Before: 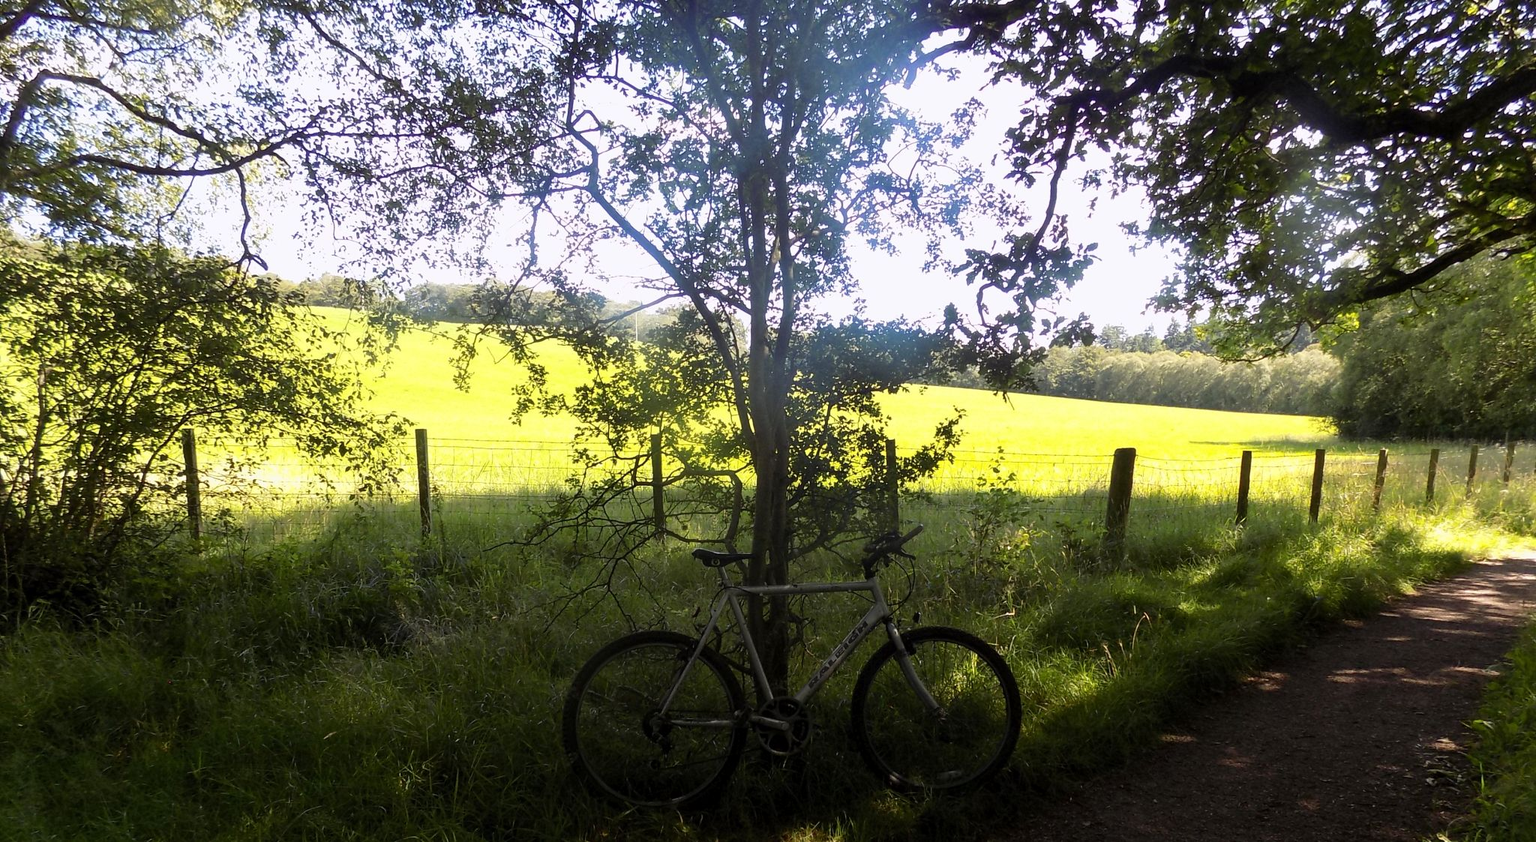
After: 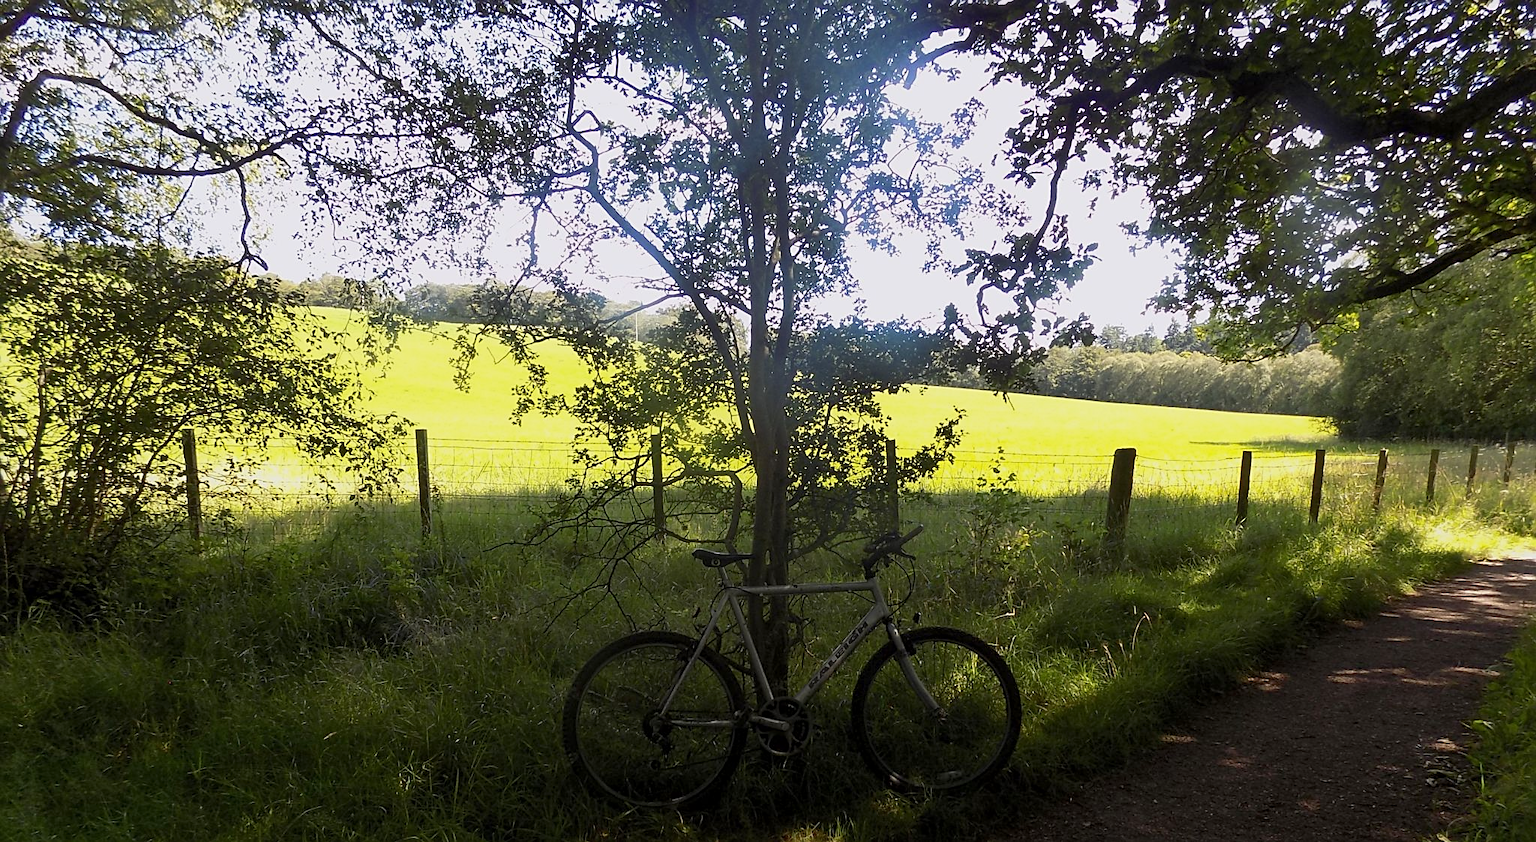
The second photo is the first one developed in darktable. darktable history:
sharpen: on, module defaults
tone equalizer: -8 EV 0.236 EV, -7 EV 0.437 EV, -6 EV 0.381 EV, -5 EV 0.211 EV, -3 EV -0.267 EV, -2 EV -0.437 EV, -1 EV -0.406 EV, +0 EV -0.246 EV
